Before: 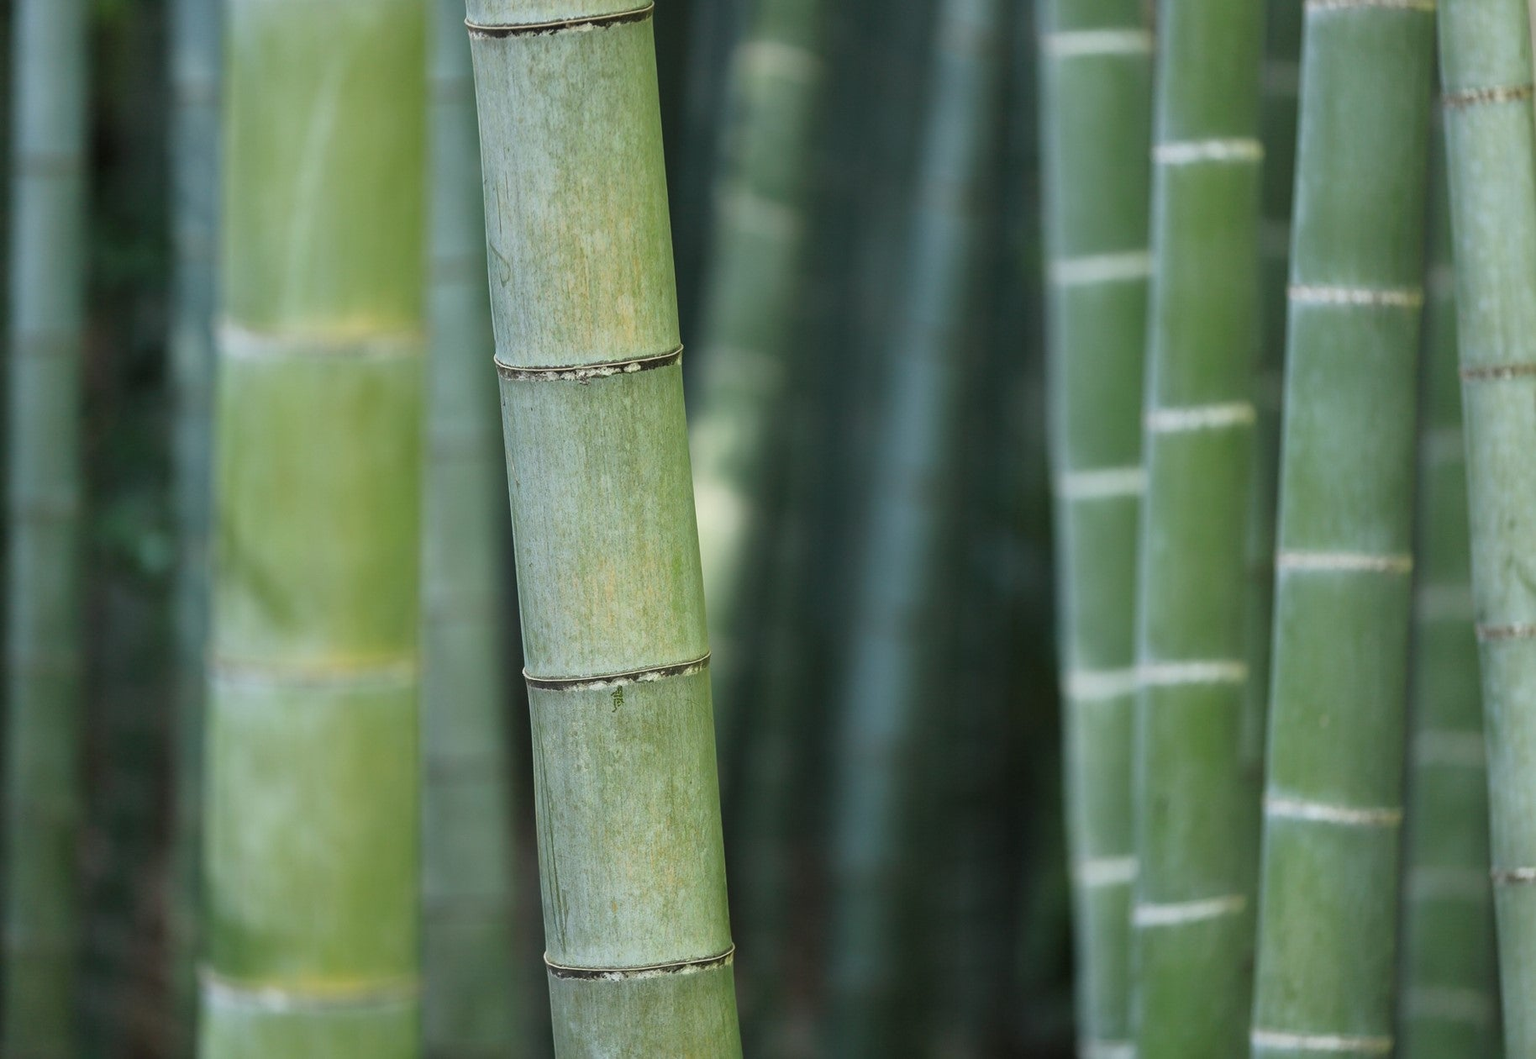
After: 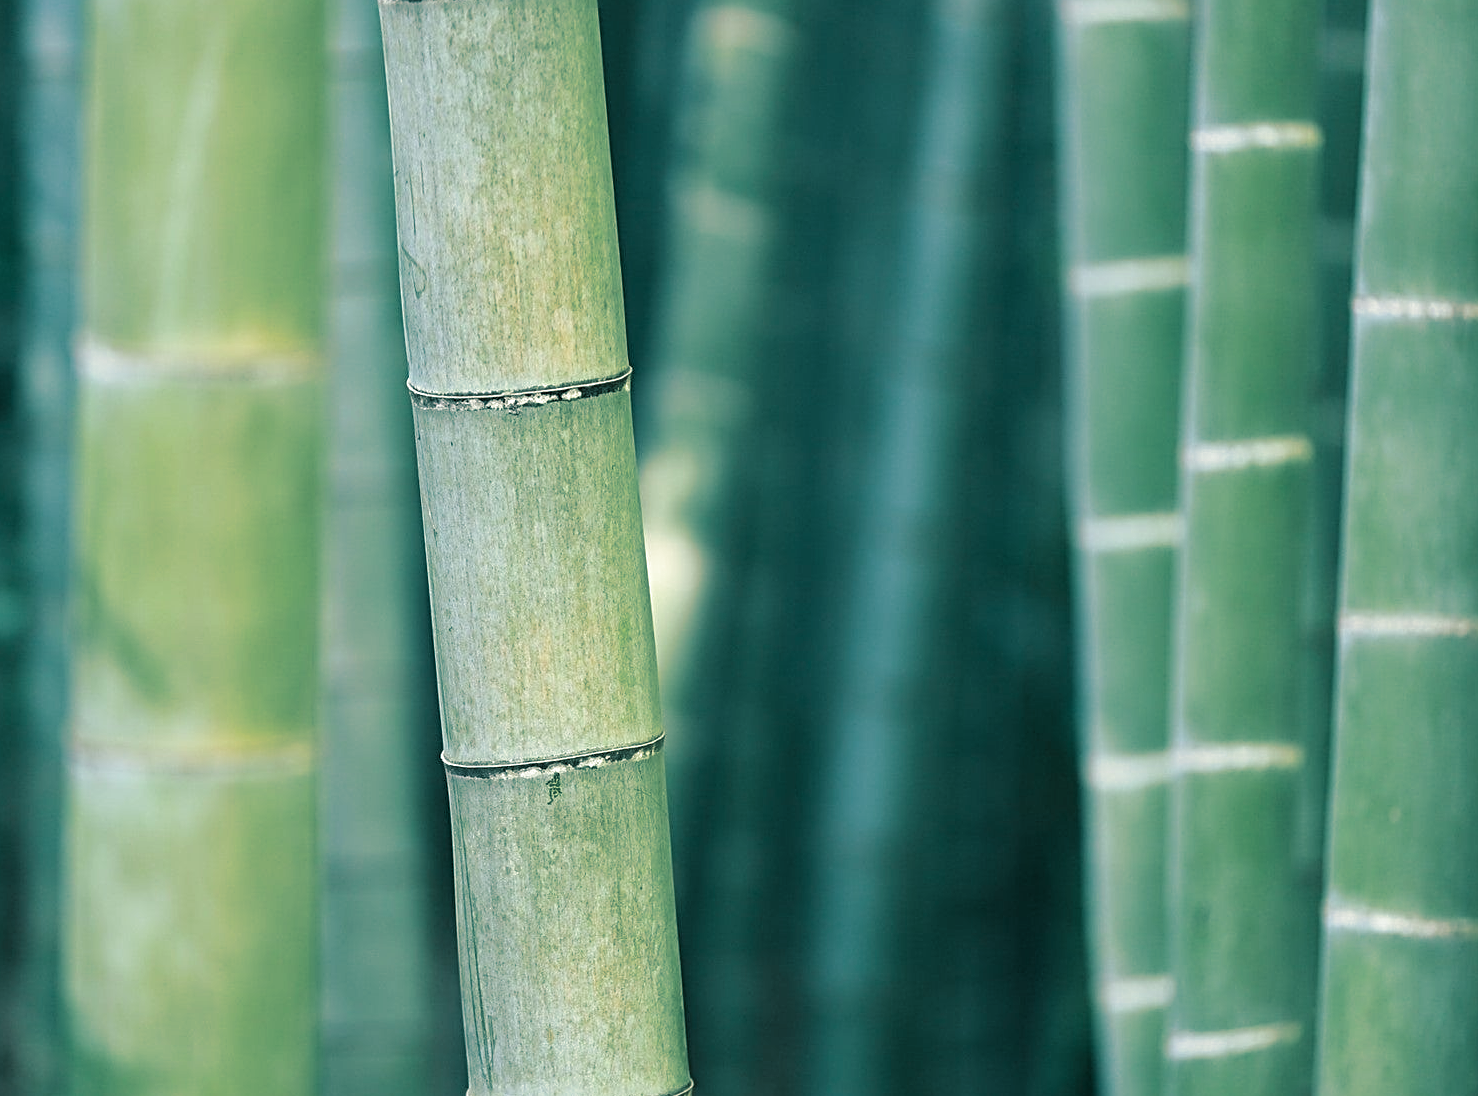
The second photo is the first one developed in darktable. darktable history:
color balance rgb: perceptual saturation grading › global saturation 20%, perceptual saturation grading › highlights -50%, perceptual saturation grading › shadows 30%, perceptual brilliance grading › global brilliance 10%, perceptual brilliance grading › shadows 15%
crop: left 9.929%, top 3.475%, right 9.188%, bottom 9.529%
split-toning: shadows › hue 186.43°, highlights › hue 49.29°, compress 30.29%
sharpen: radius 3.119
